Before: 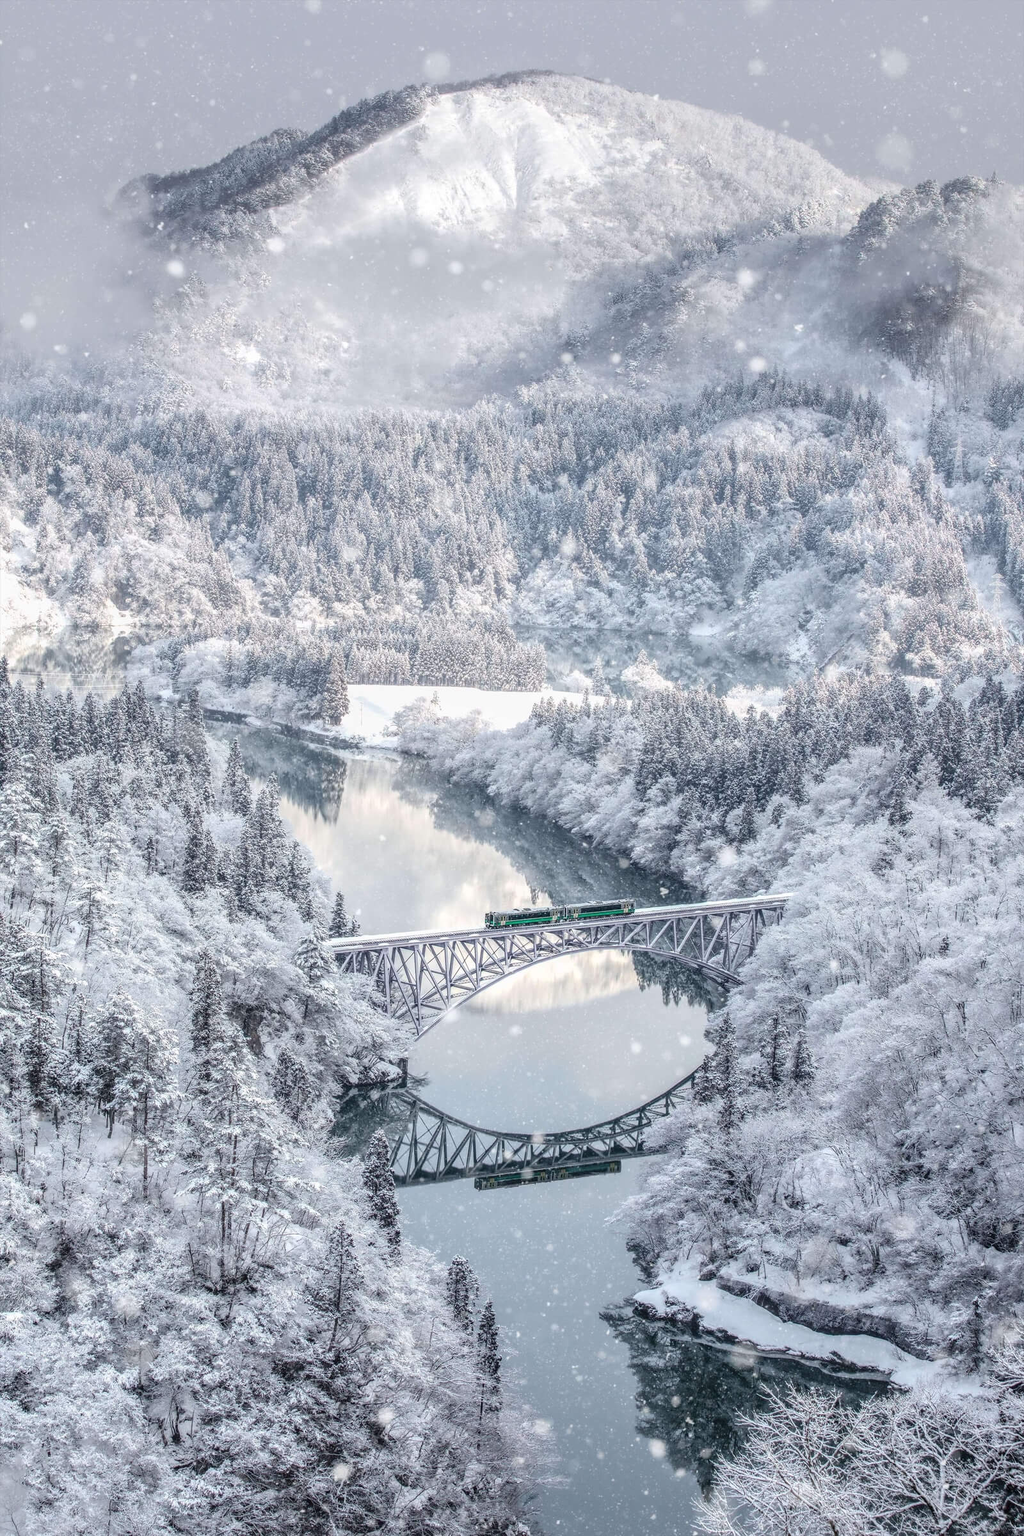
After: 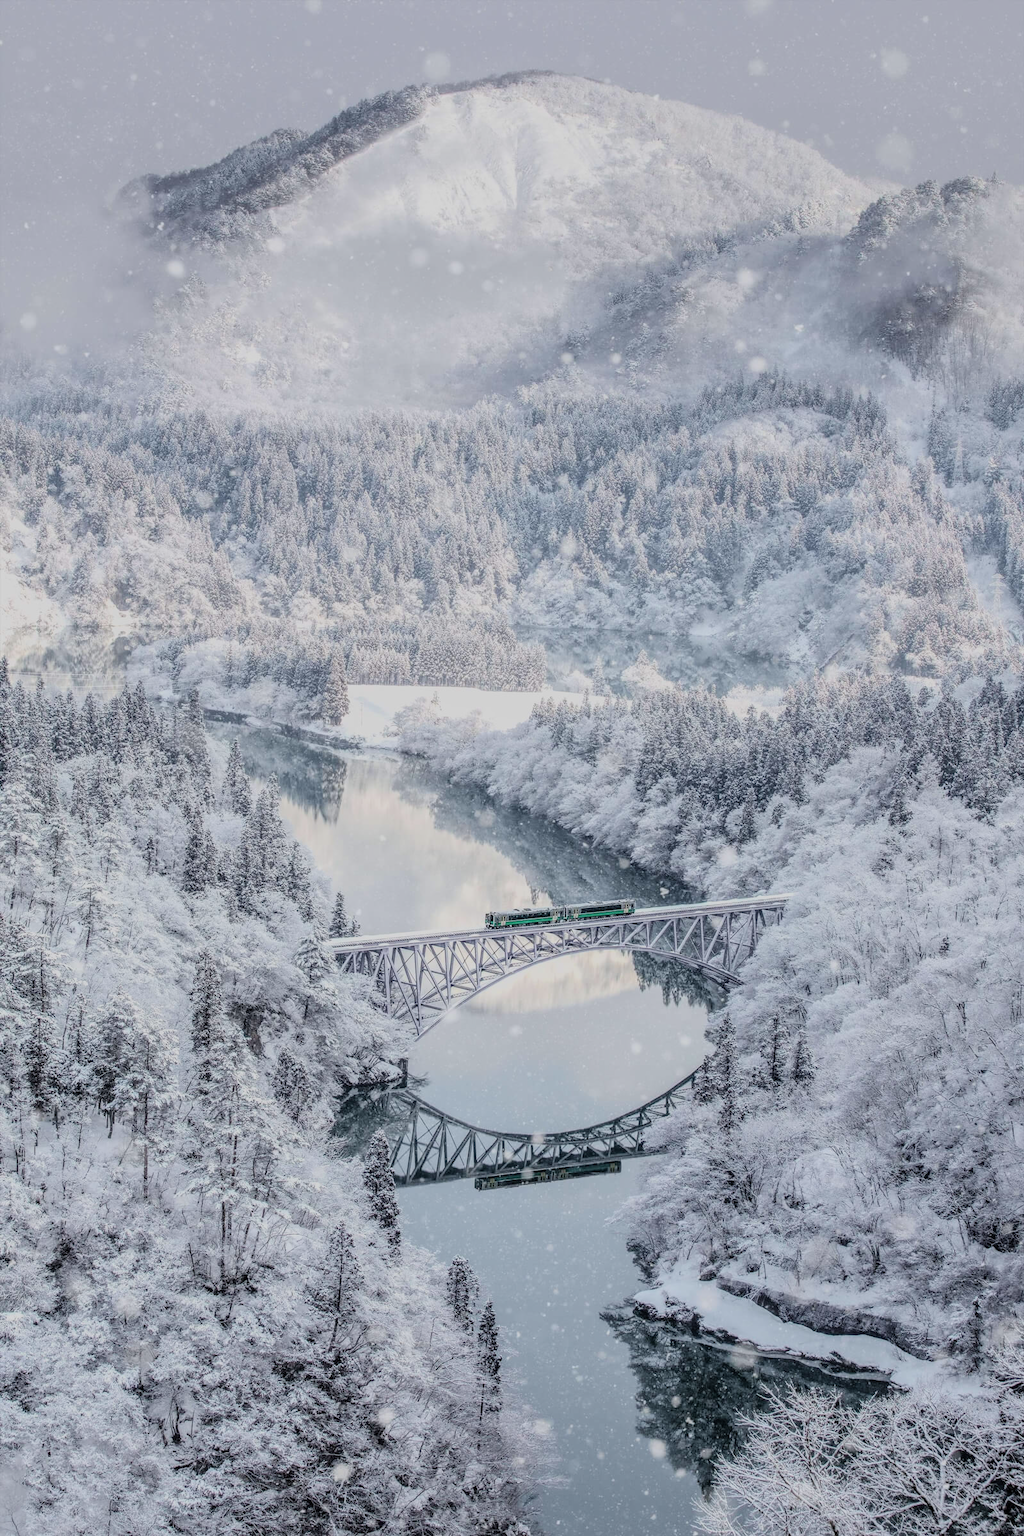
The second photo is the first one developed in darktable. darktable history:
contrast brightness saturation: saturation -0.05
filmic rgb: black relative exposure -7.65 EV, white relative exposure 4.56 EV, hardness 3.61, color science v6 (2022)
